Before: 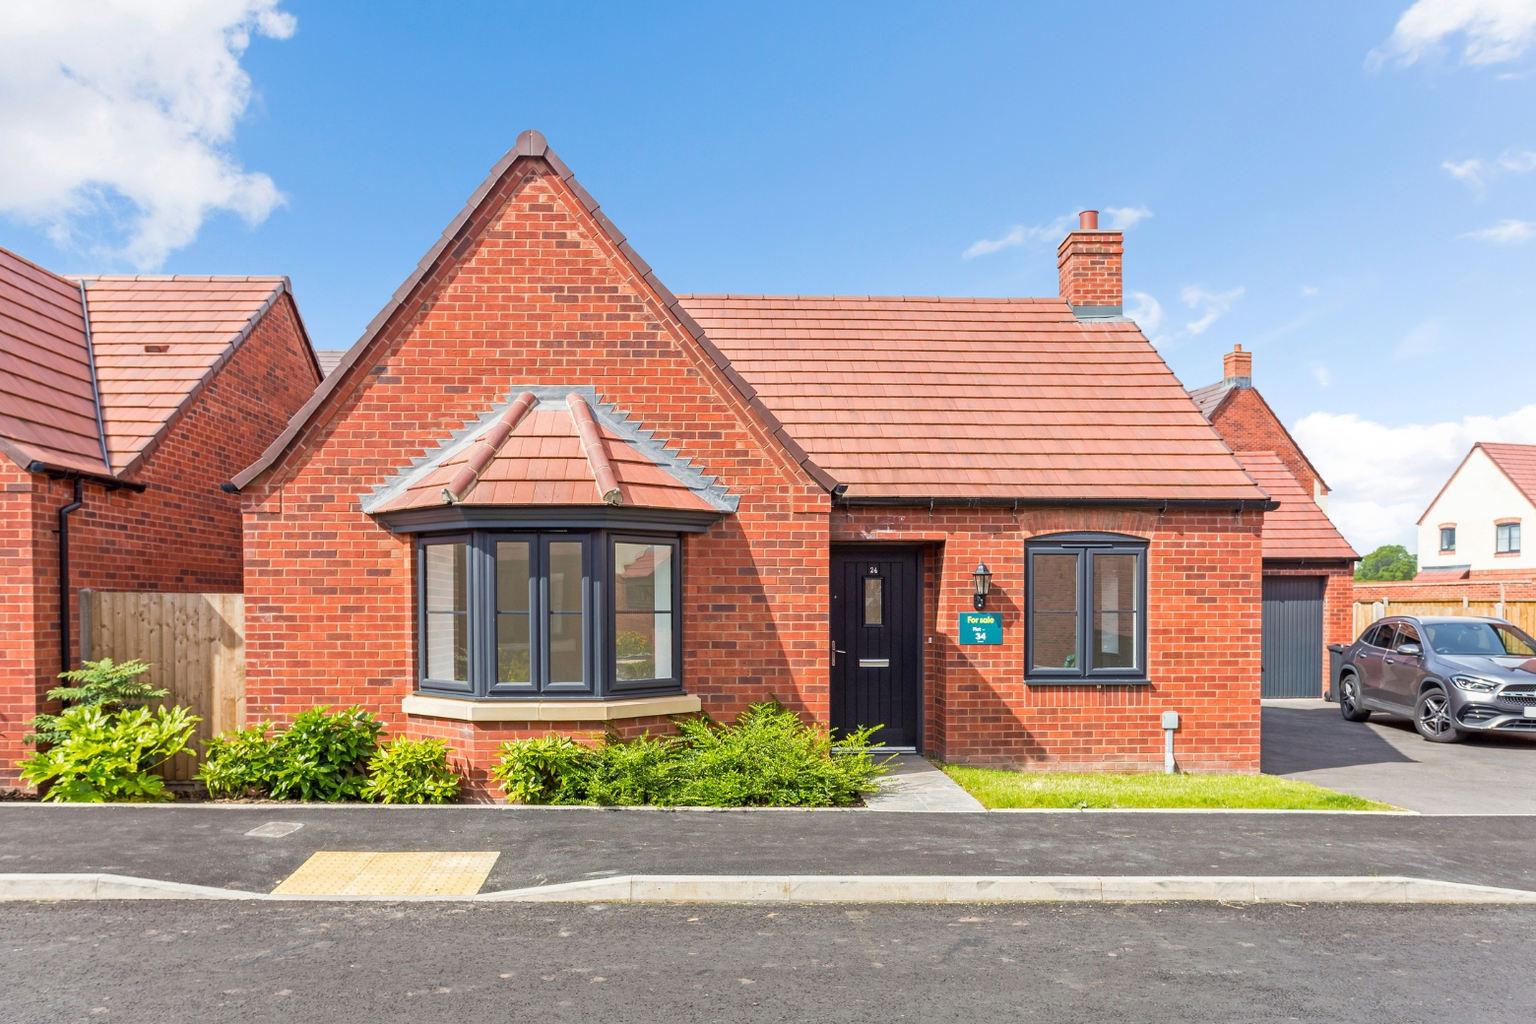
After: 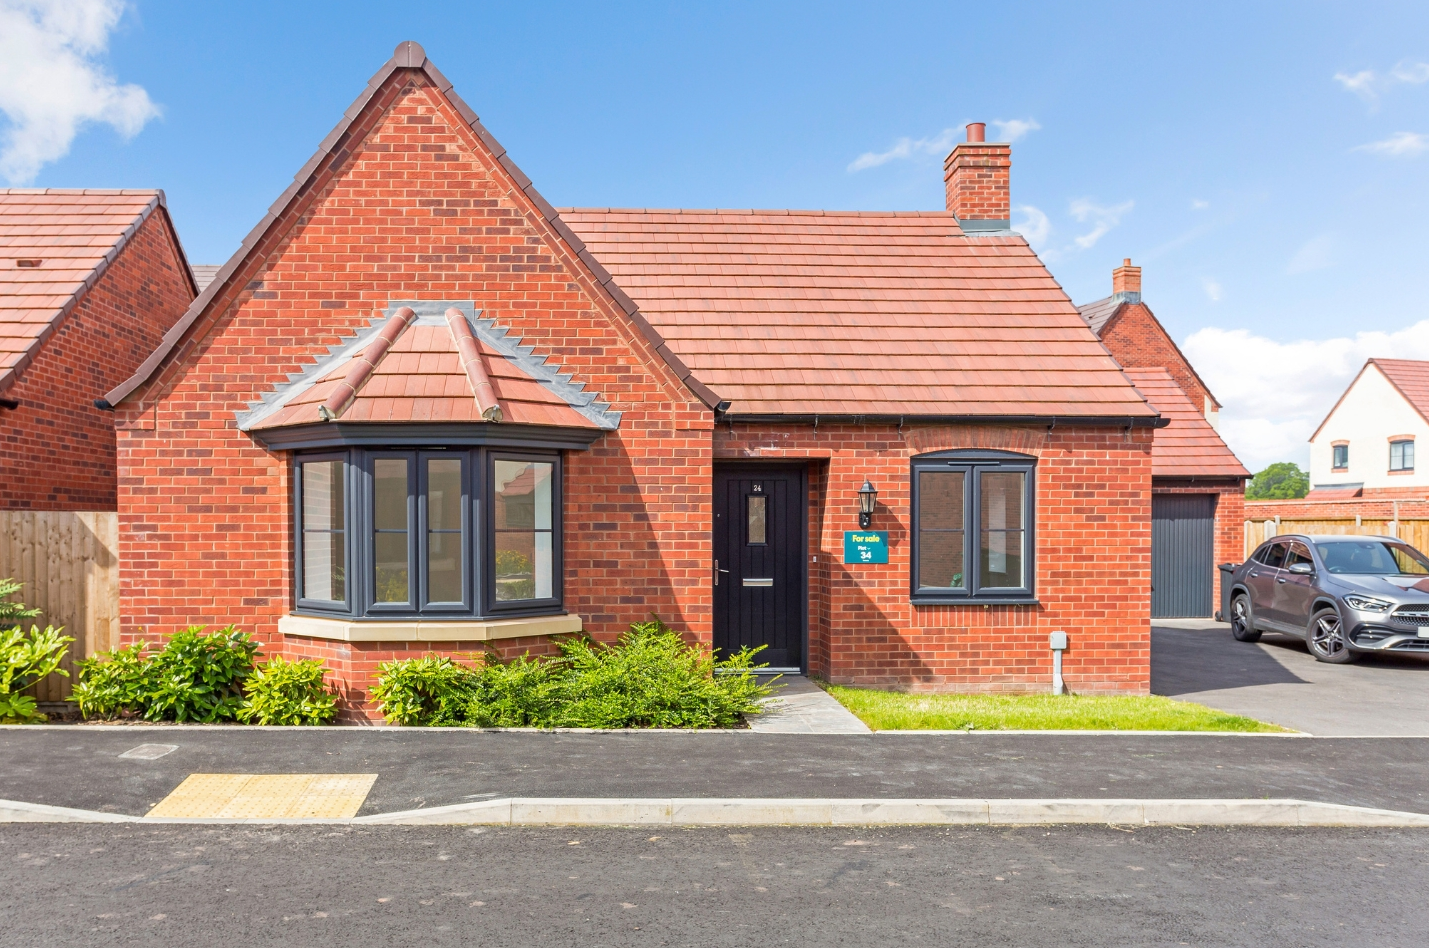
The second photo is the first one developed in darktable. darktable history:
crop and rotate: left 8.341%, top 8.835%
